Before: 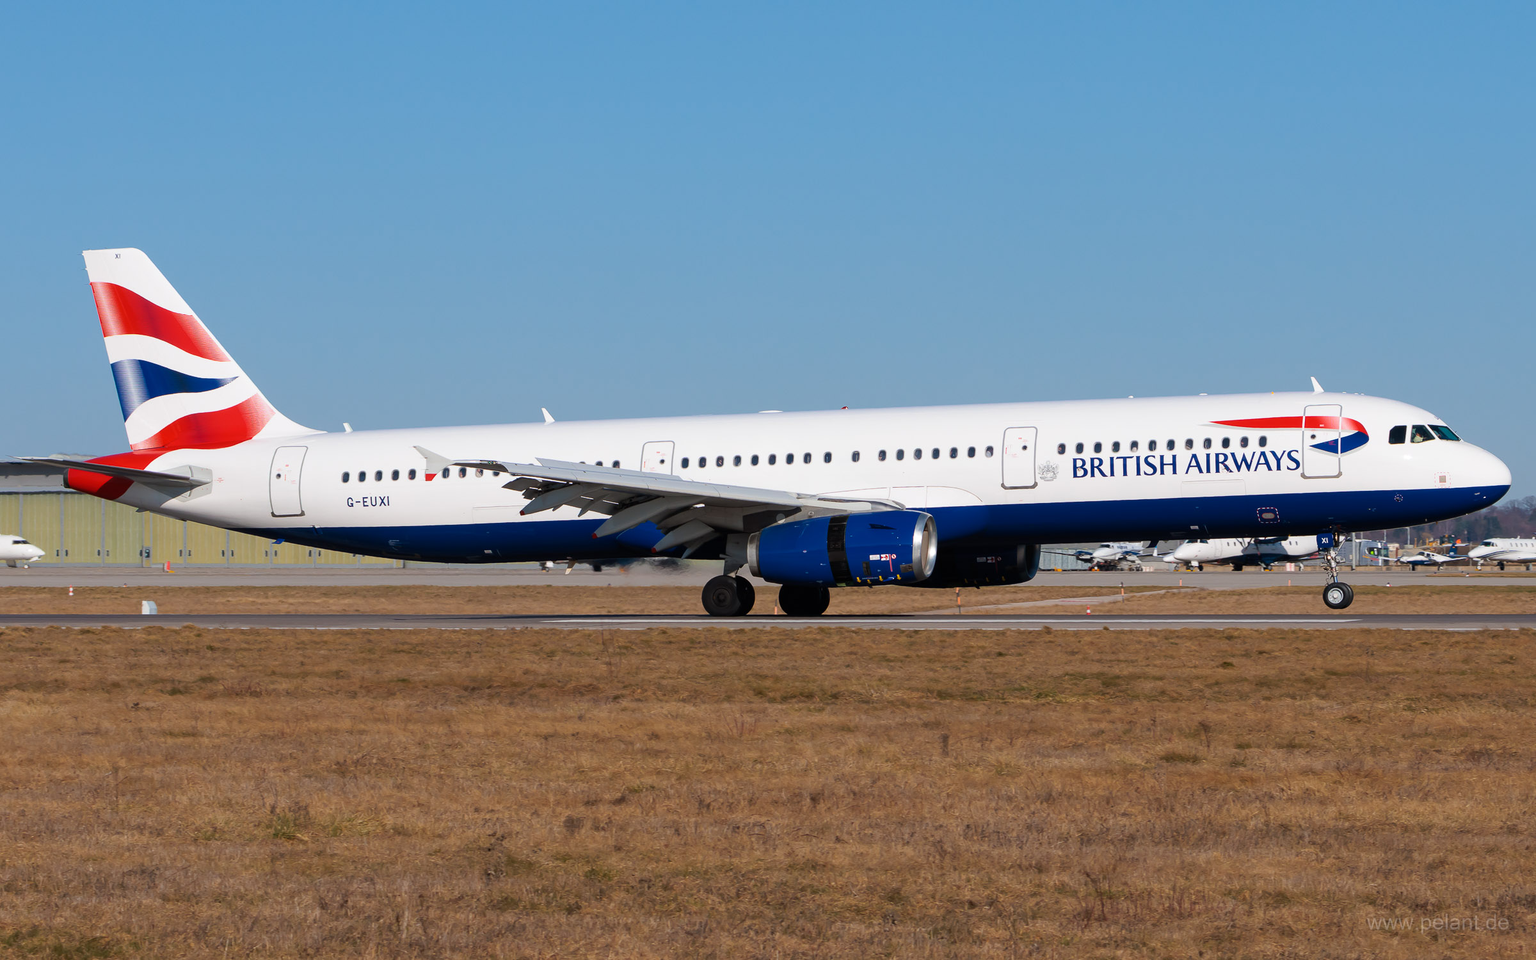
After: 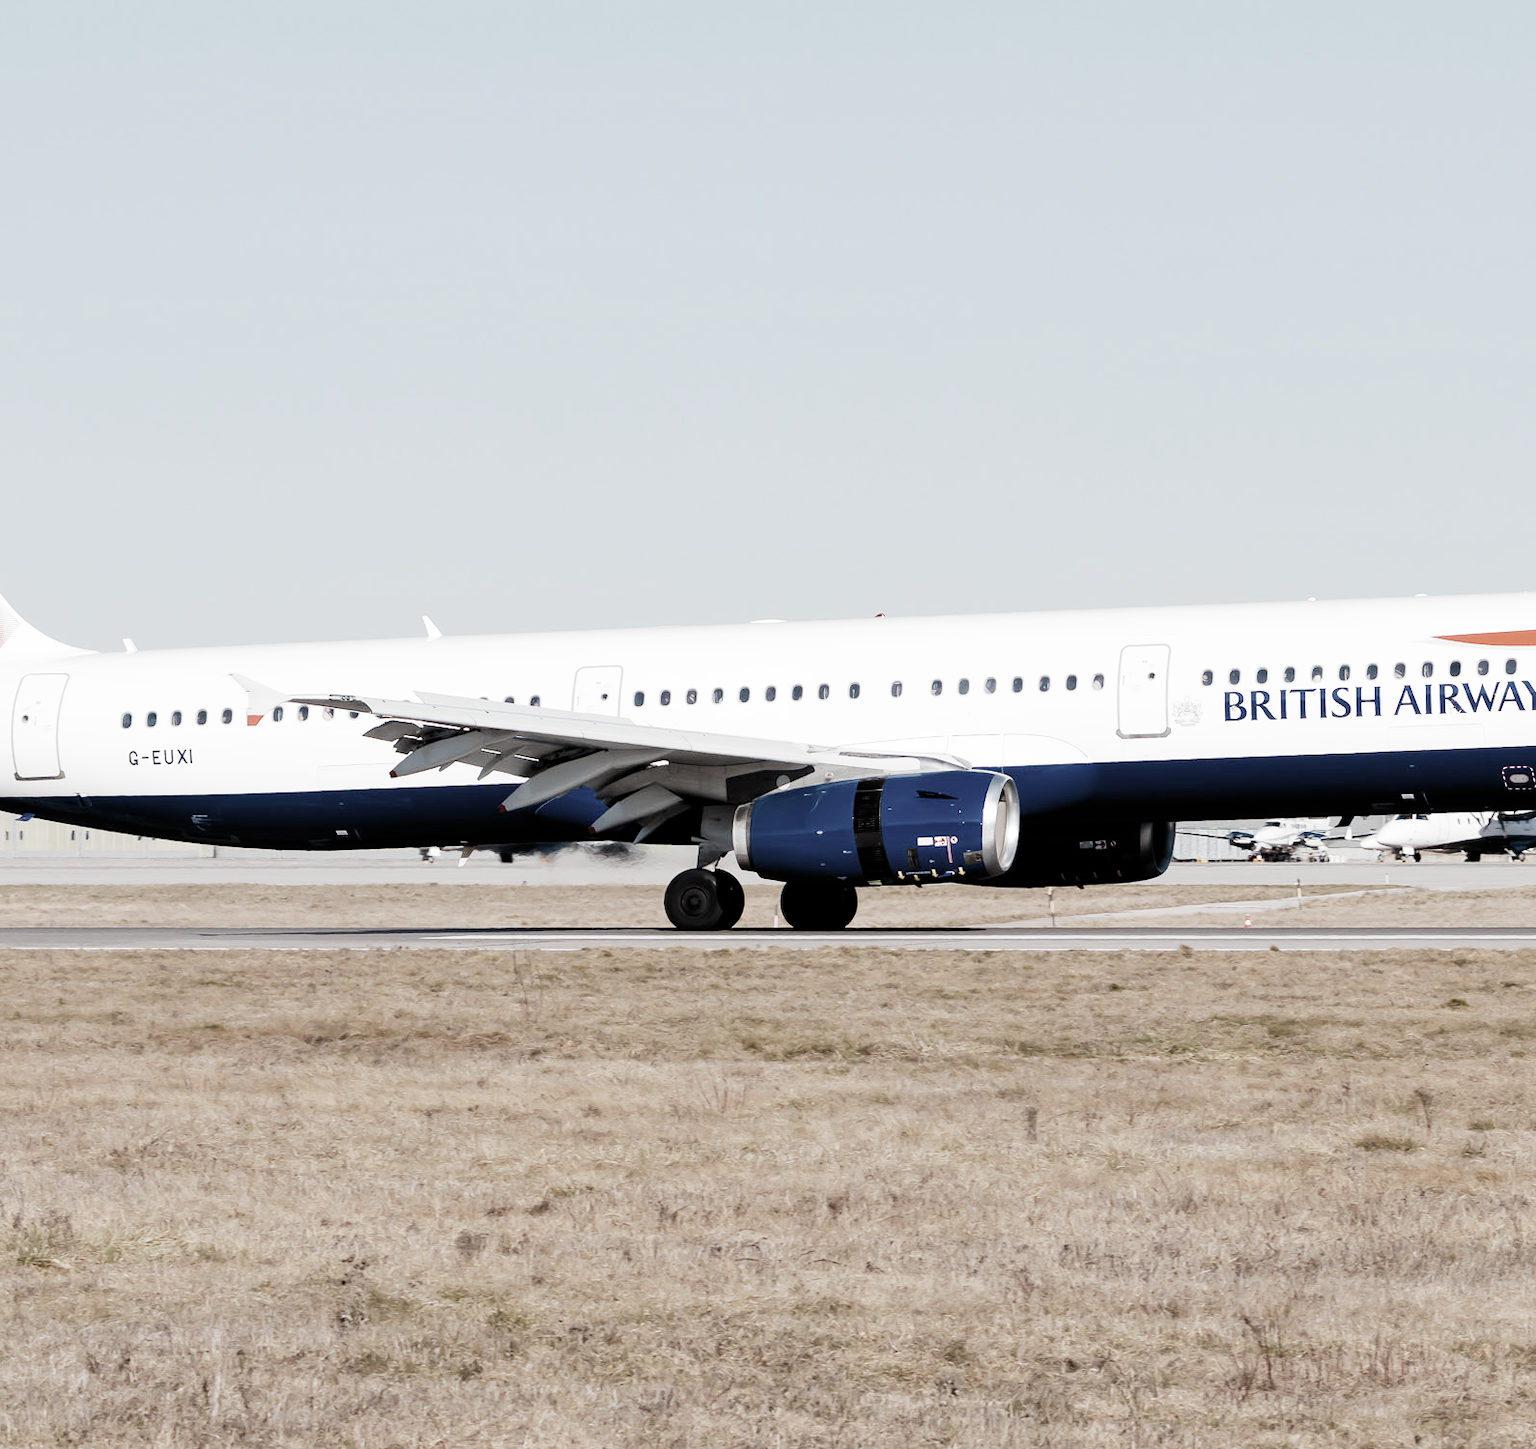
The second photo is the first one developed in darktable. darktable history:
levels: levels [0, 0.51, 1]
exposure: black level correction 0, exposure 1.671 EV, compensate highlight preservation false
filmic rgb: black relative exposure -5.14 EV, white relative exposure 4 EV, hardness 2.9, contrast 1.299, highlights saturation mix -30.58%, preserve chrominance no, color science v5 (2021), contrast in shadows safe, contrast in highlights safe
crop: left 17.072%, right 16.637%
